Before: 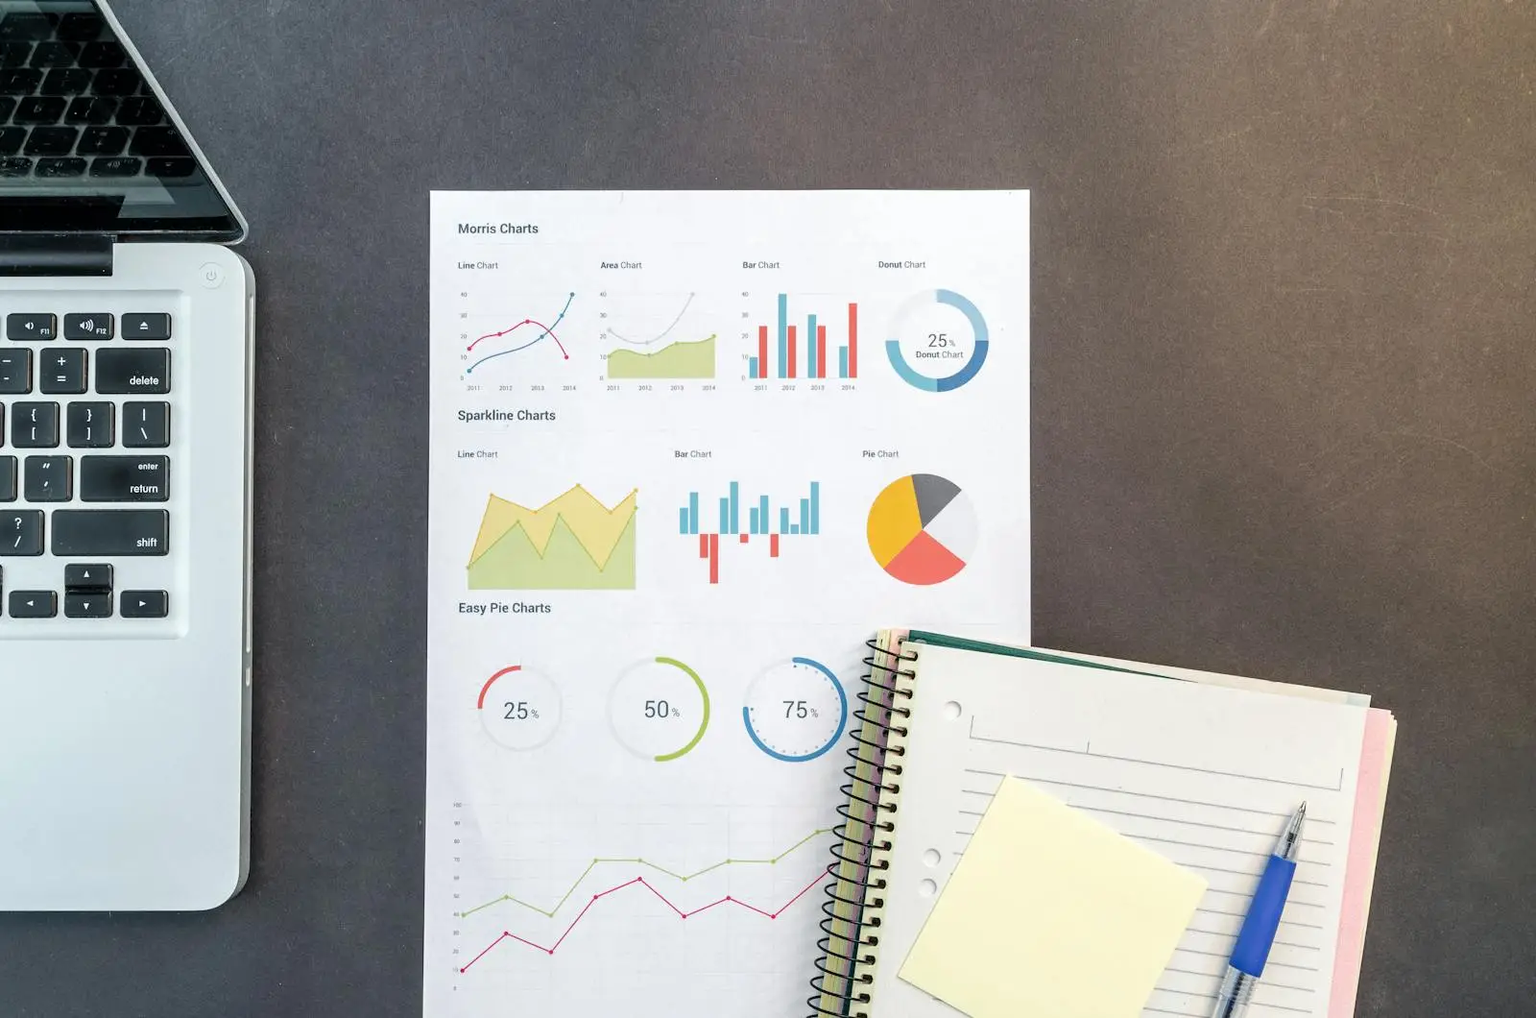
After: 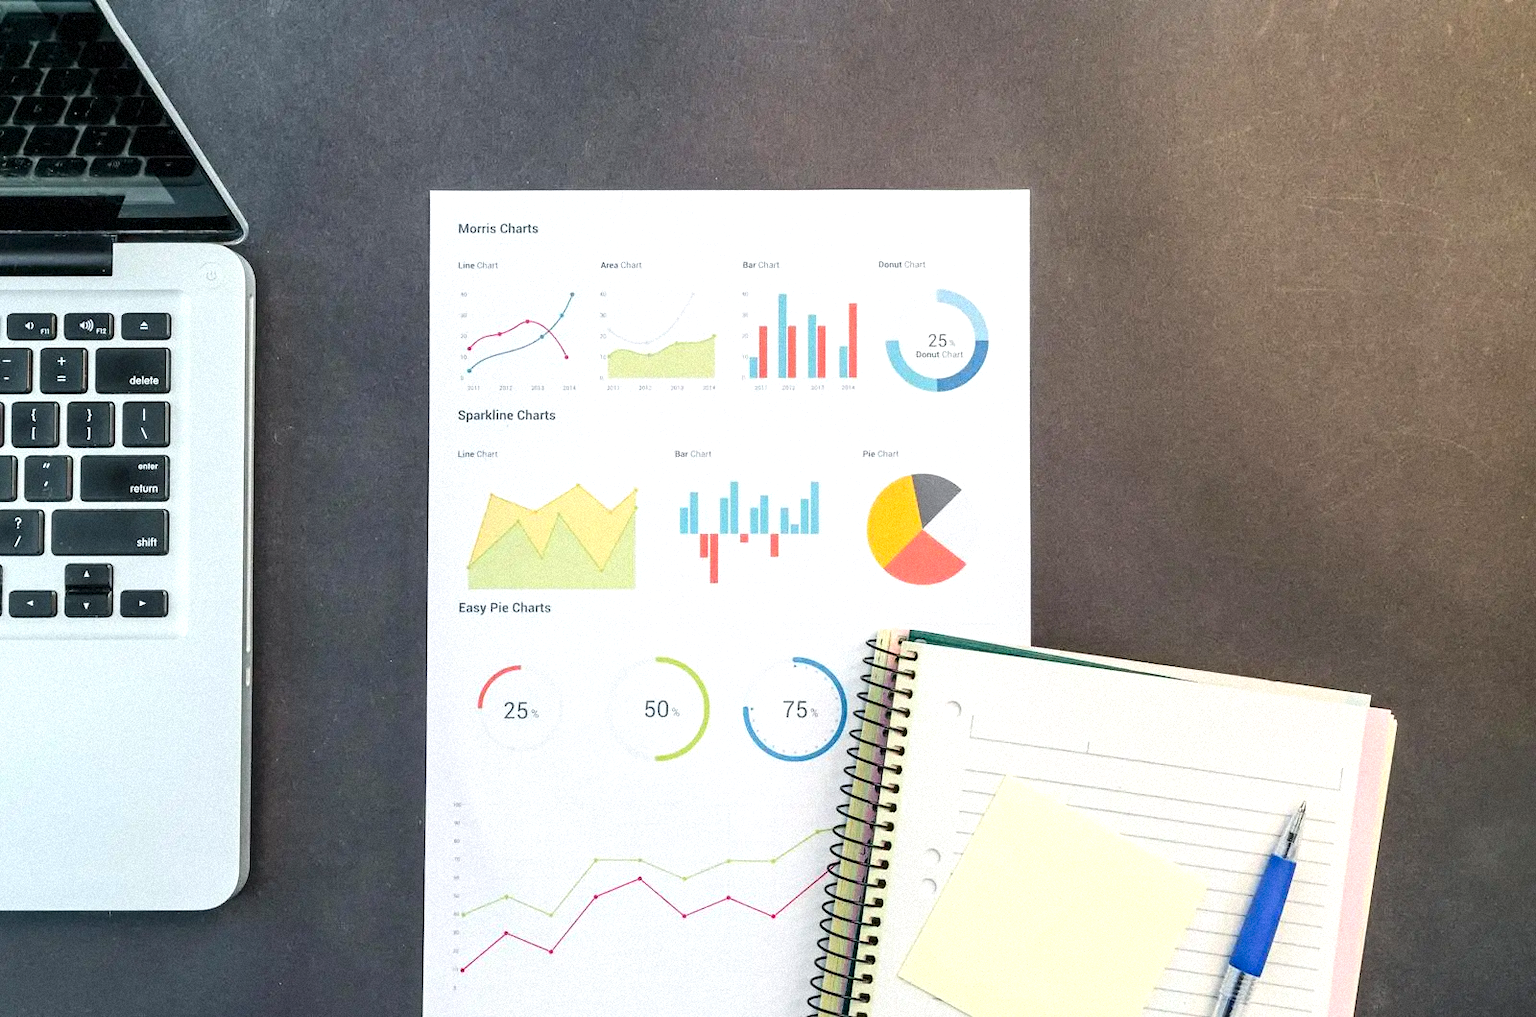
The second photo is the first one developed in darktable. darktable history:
grain: mid-tones bias 0%
contrast brightness saturation: contrast 0.15, brightness -0.01, saturation 0.1
exposure: exposure 0.29 EV, compensate highlight preservation false
